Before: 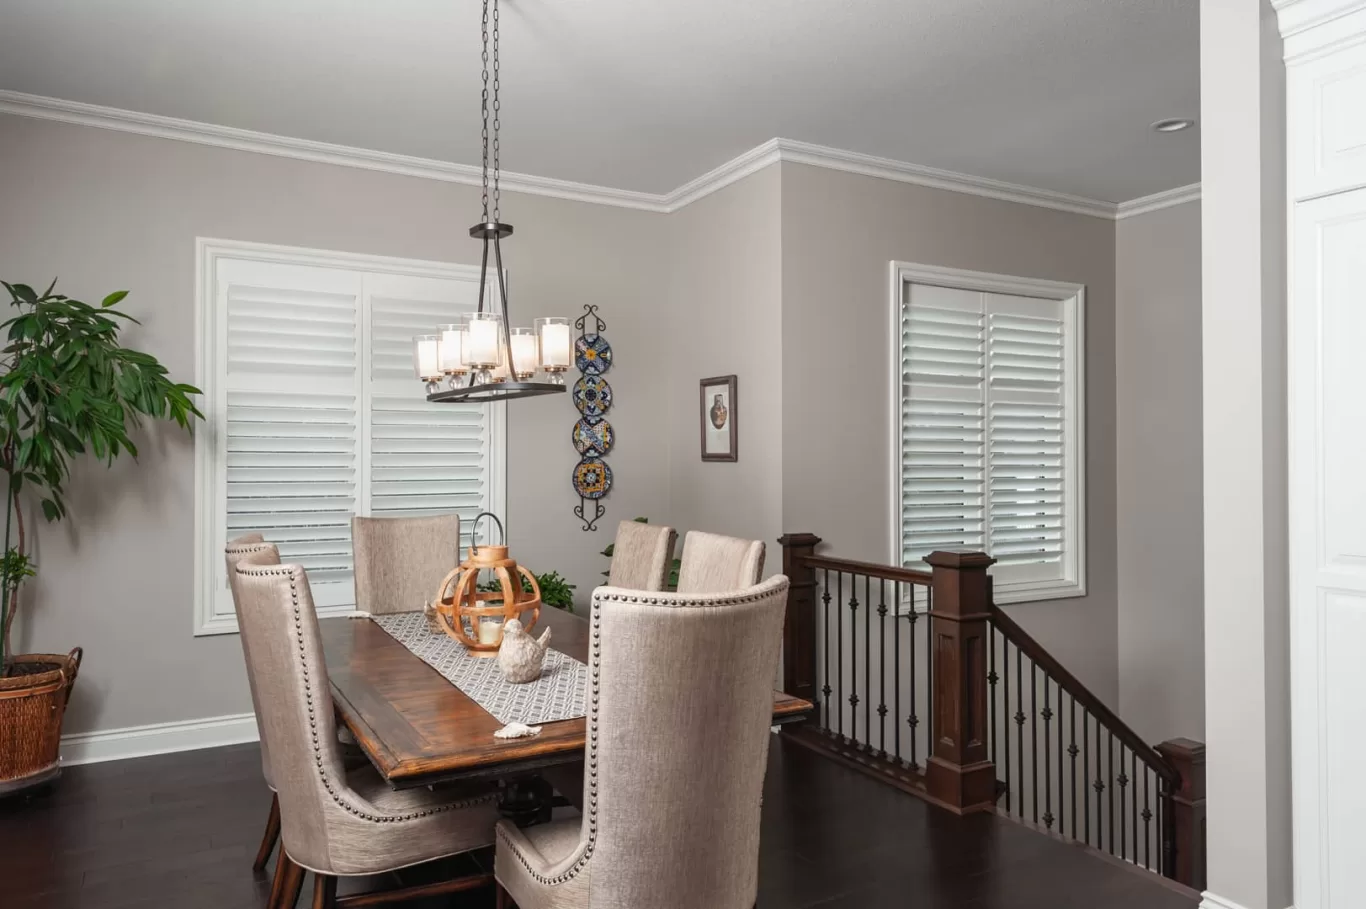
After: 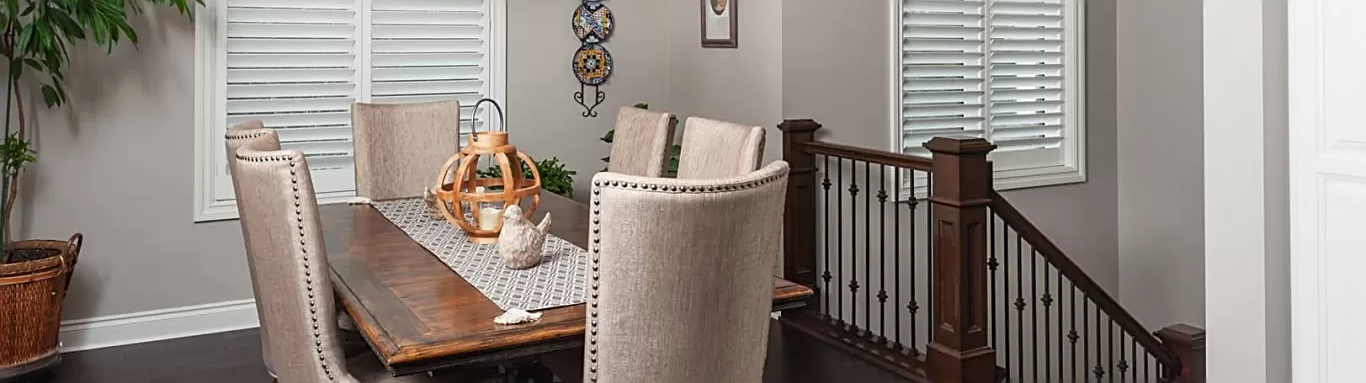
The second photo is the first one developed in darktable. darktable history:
crop: top 45.562%, bottom 12.296%
exposure: compensate highlight preservation false
shadows and highlights: radius 95.71, shadows -14.07, white point adjustment 0.2, highlights 31.56, compress 48.47%, soften with gaussian
sharpen: on, module defaults
